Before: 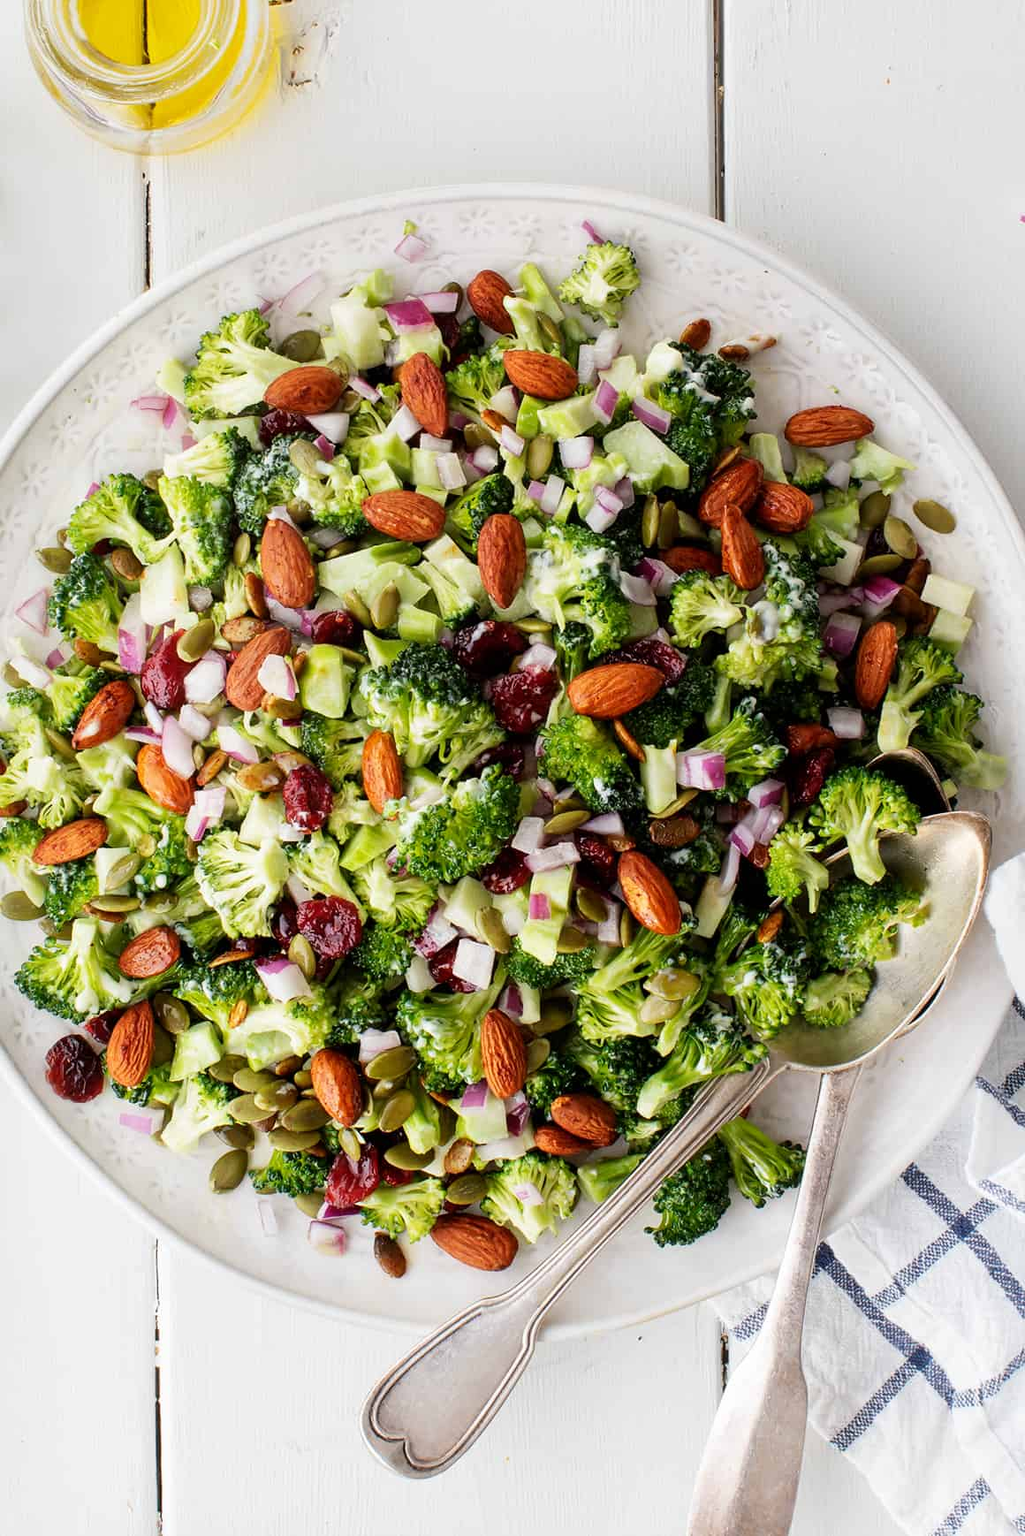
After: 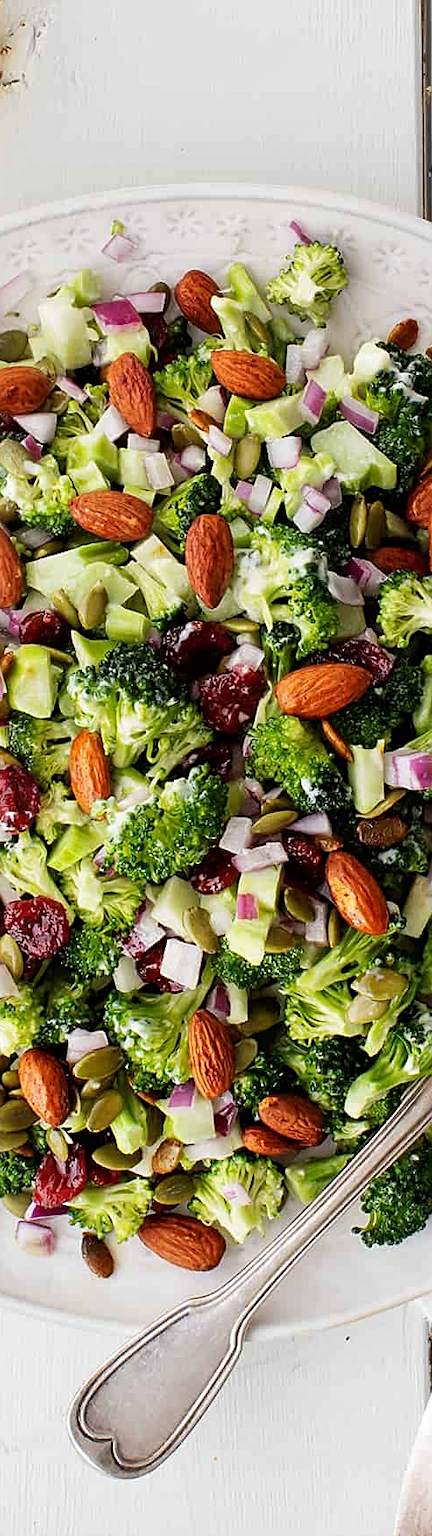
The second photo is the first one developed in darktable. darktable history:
crop: left 28.583%, right 29.231%
shadows and highlights: shadows 32, highlights -32, soften with gaussian
sharpen: on, module defaults
